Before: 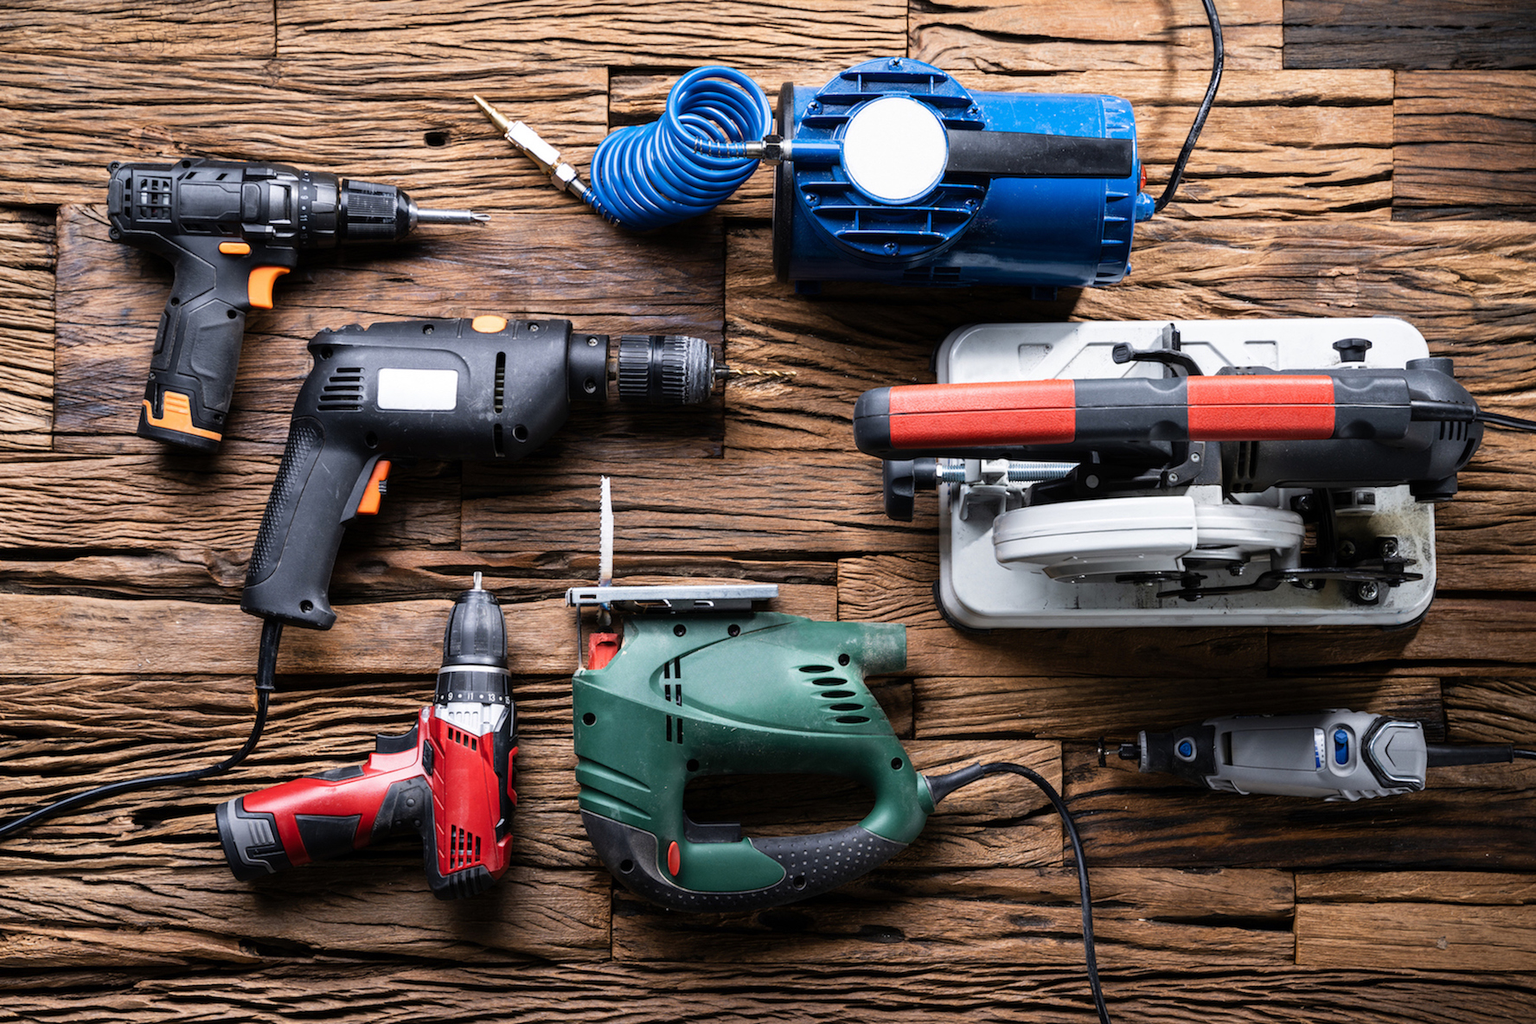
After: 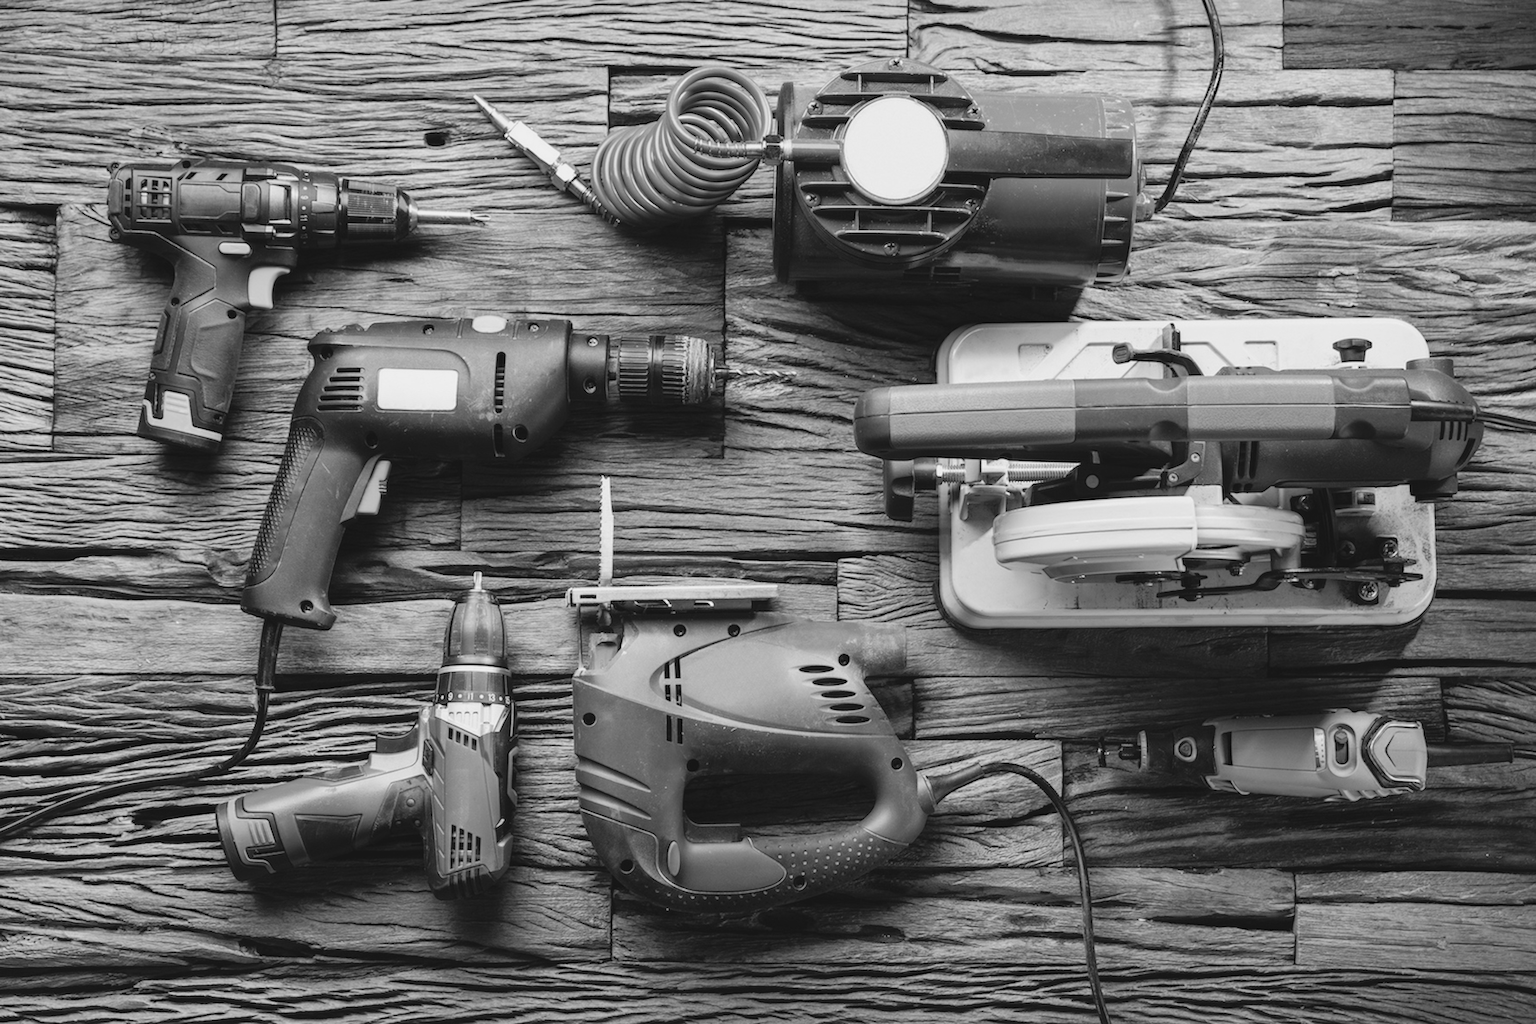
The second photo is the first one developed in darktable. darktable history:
tone curve: curves: ch0 [(0, 0.047) (0.199, 0.263) (0.47, 0.555) (0.805, 0.839) (1, 0.962)], color space Lab, independent channels, preserve colors none
shadows and highlights: on, module defaults
color zones: curves: ch1 [(0, -0.014) (0.143, -0.013) (0.286, -0.013) (0.429, -0.016) (0.571, -0.019) (0.714, -0.015) (0.857, 0.002) (1, -0.014)]
